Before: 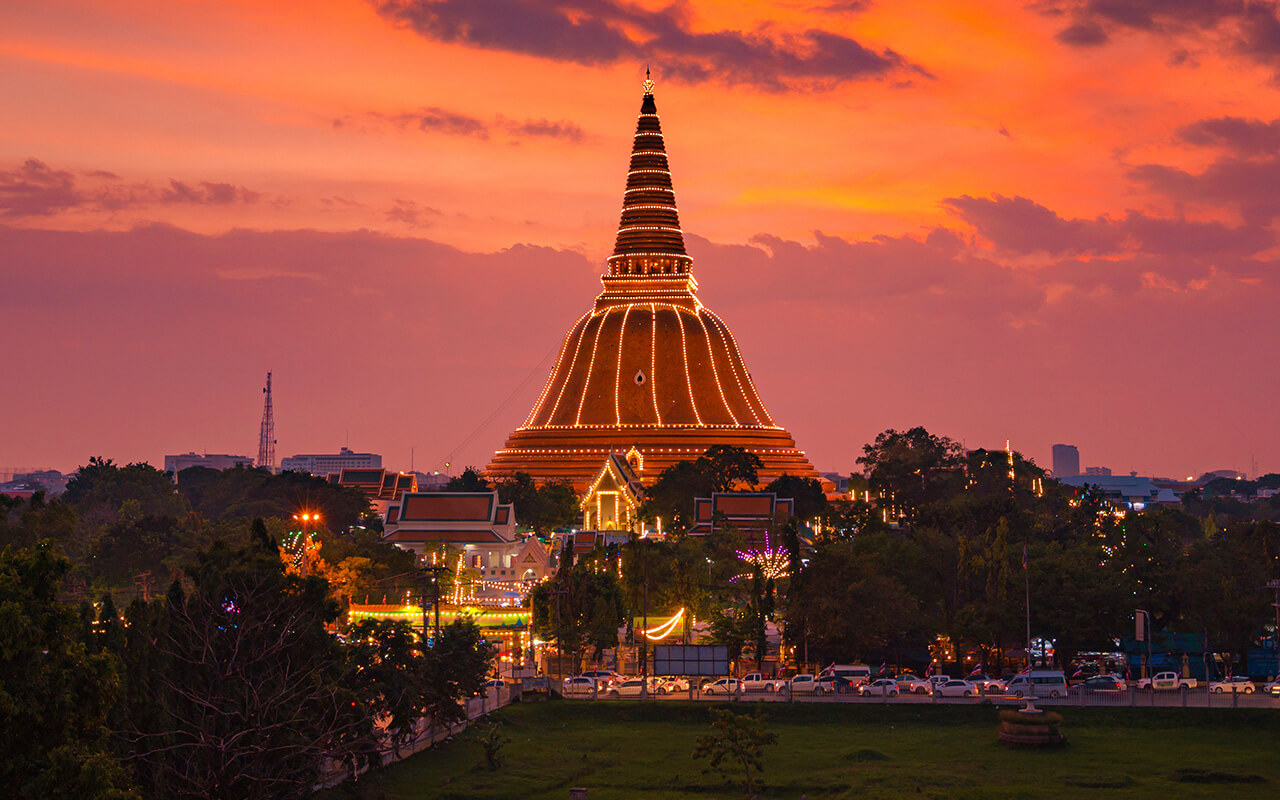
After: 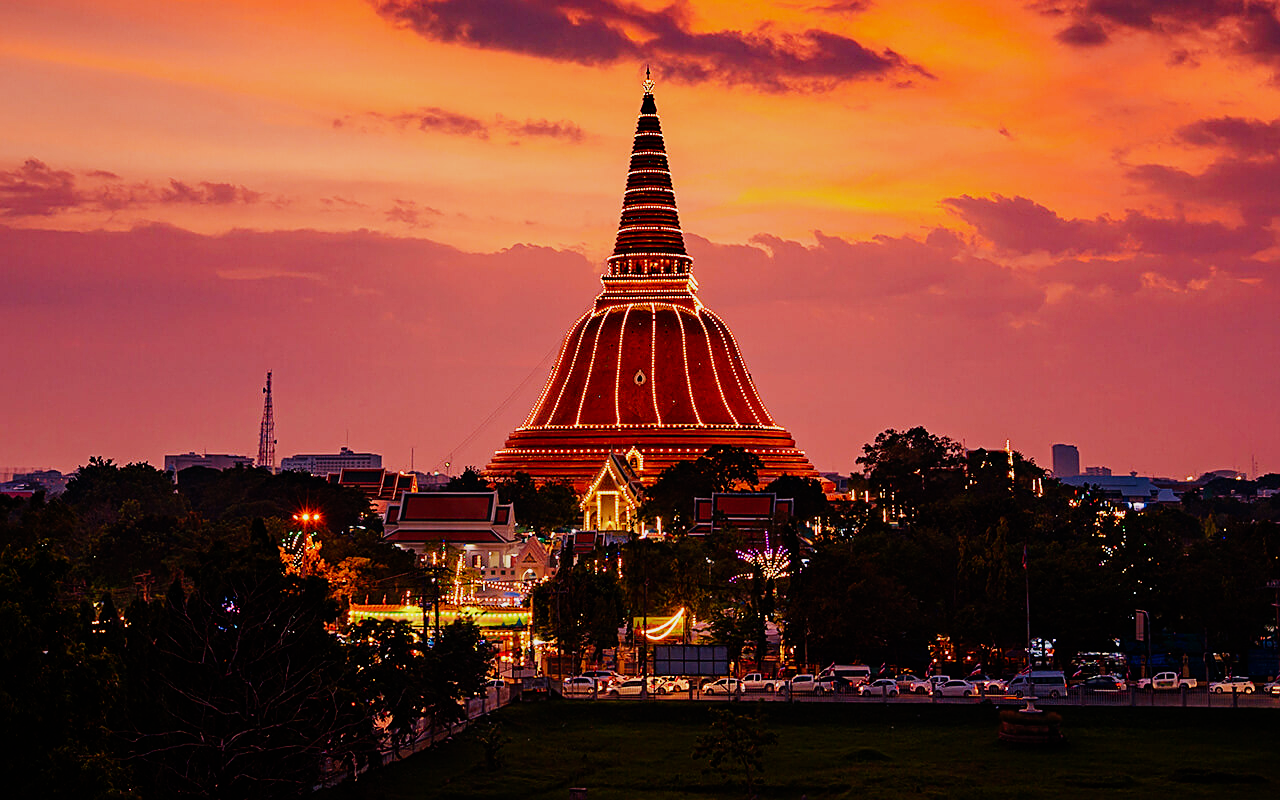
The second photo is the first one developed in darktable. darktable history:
sharpen: on, module defaults
sigmoid: contrast 1.8, skew -0.2, preserve hue 0%, red attenuation 0.1, red rotation 0.035, green attenuation 0.1, green rotation -0.017, blue attenuation 0.15, blue rotation -0.052, base primaries Rec2020
exposure: black level correction 0.002, compensate highlight preservation false
